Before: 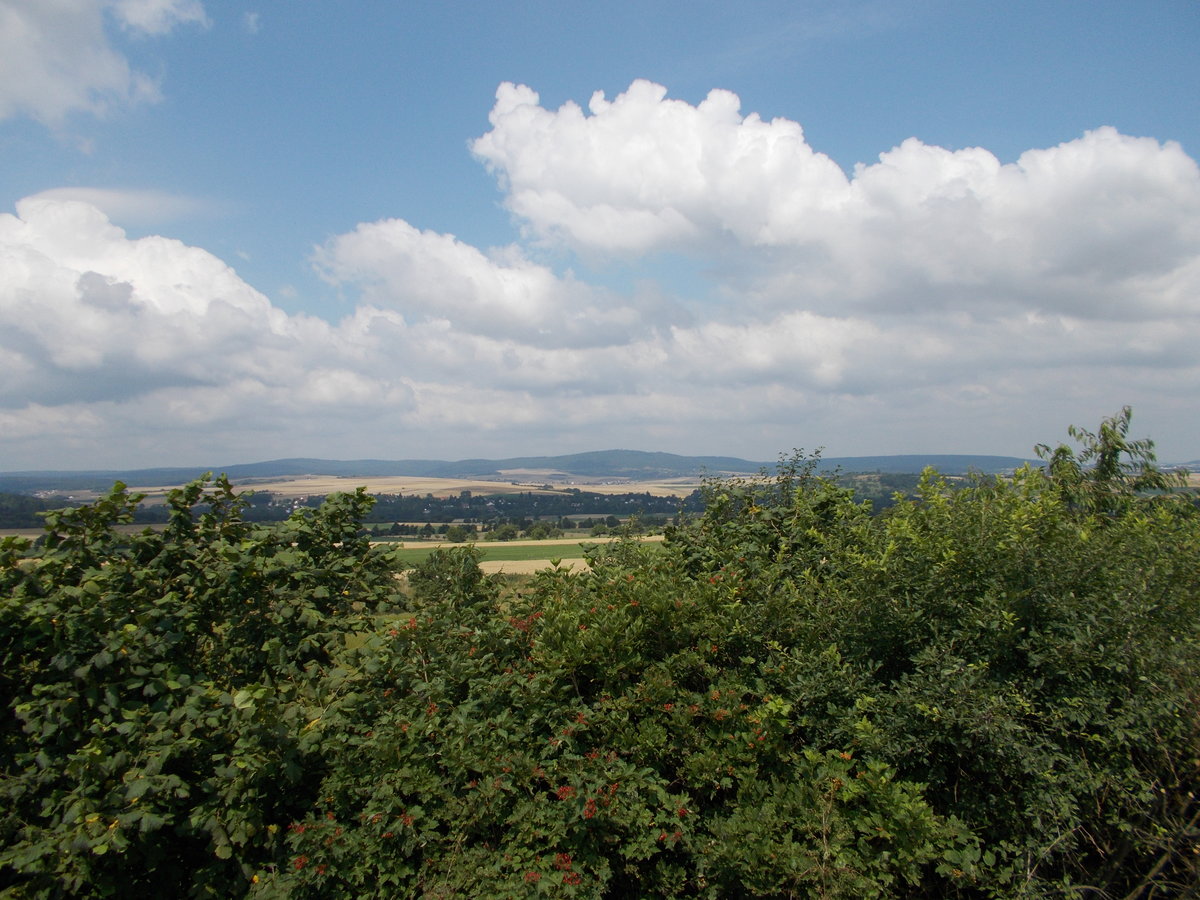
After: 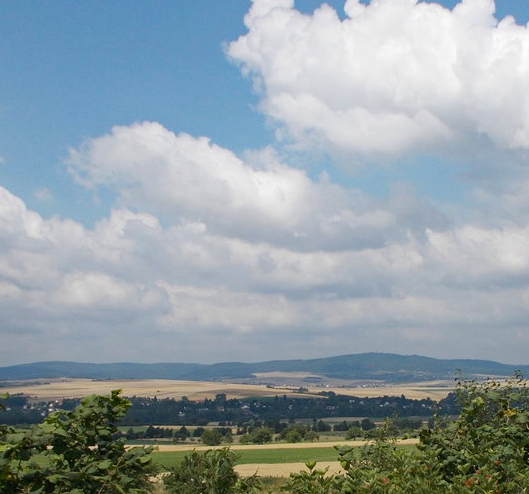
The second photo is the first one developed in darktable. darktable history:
crop: left 20.418%, top 10.848%, right 35.425%, bottom 34.249%
exposure: compensate highlight preservation false
tone equalizer: mask exposure compensation -0.51 EV
haze removal: strength 0.301, distance 0.253, compatibility mode true, adaptive false
